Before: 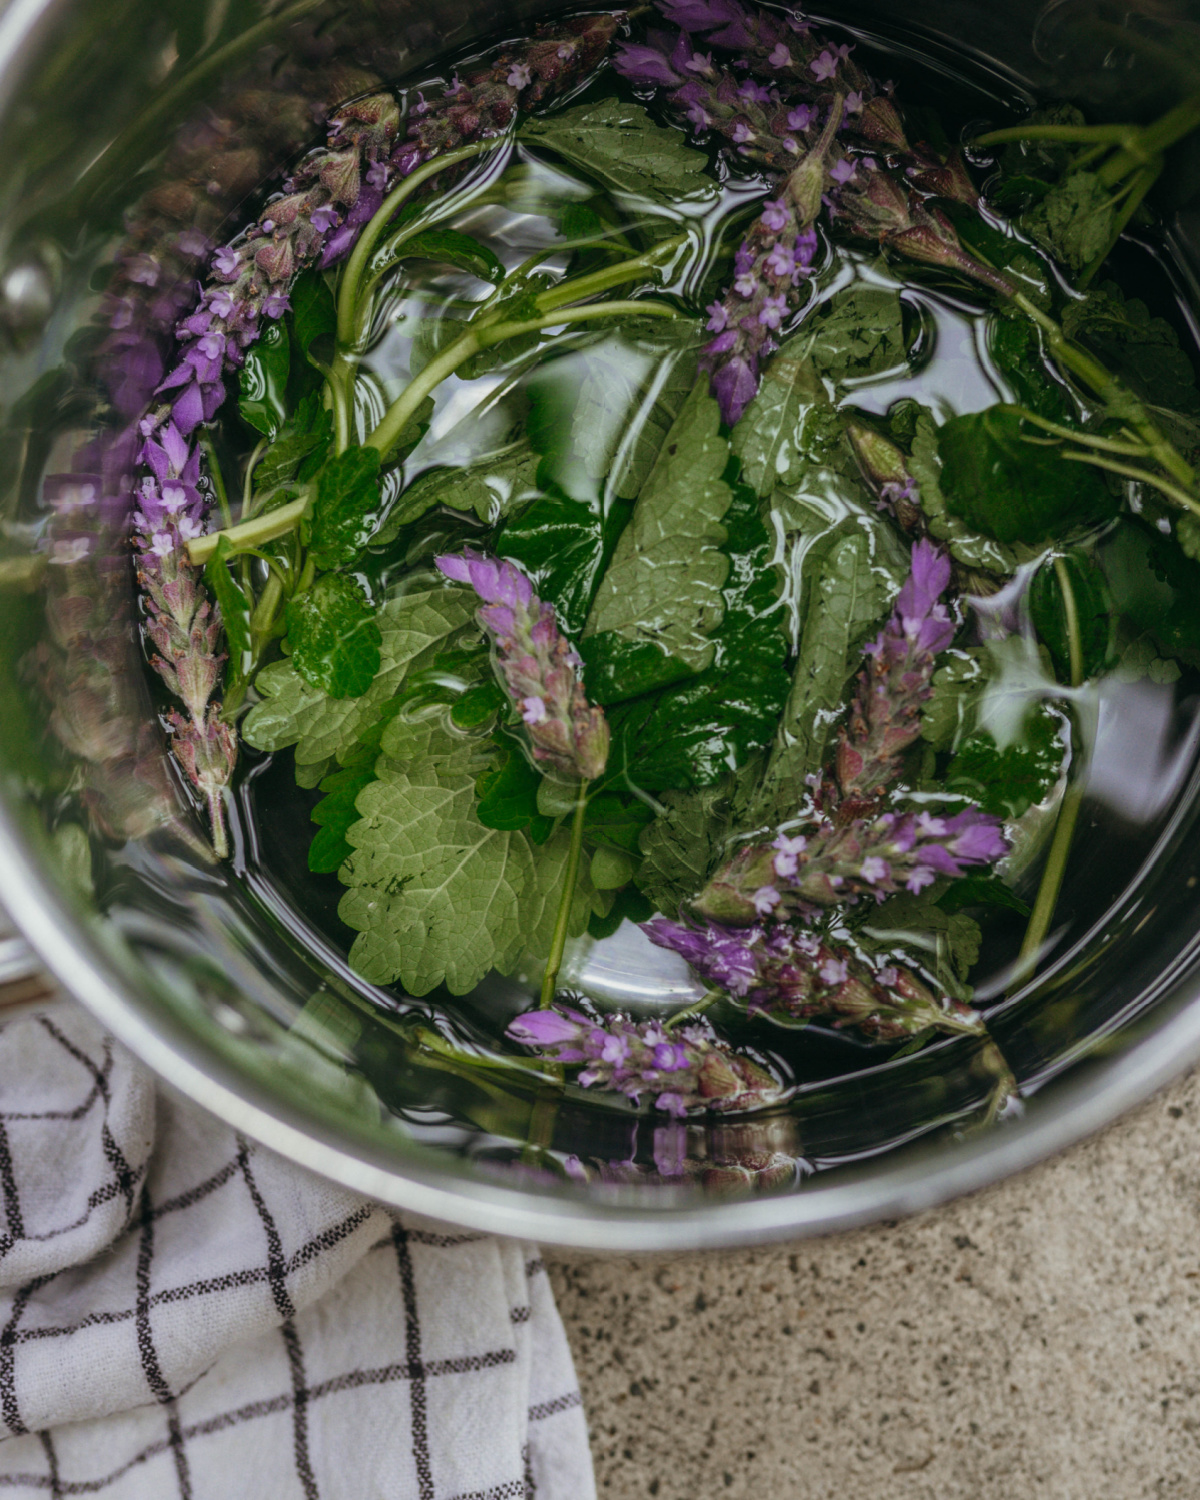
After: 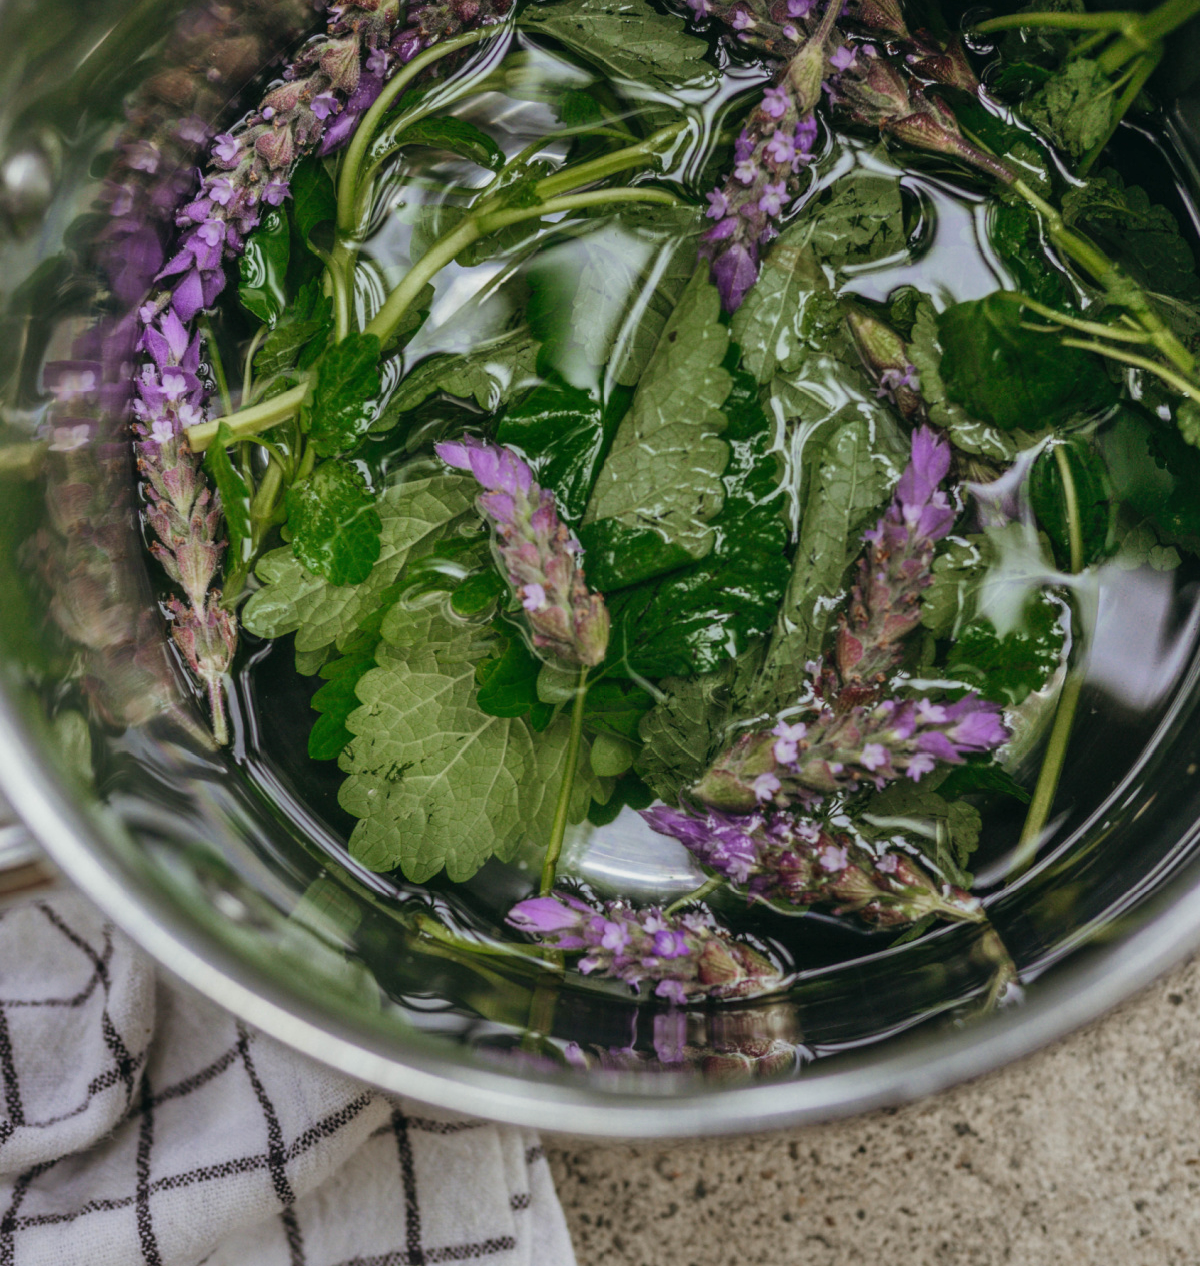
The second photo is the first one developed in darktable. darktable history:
color zones: curves: ch0 [(0, 0.5) (0.143, 0.5) (0.286, 0.5) (0.429, 0.495) (0.571, 0.437) (0.714, 0.44) (0.857, 0.496) (1, 0.5)]
crop: top 7.592%, bottom 7.988%
shadows and highlights: low approximation 0.01, soften with gaussian
